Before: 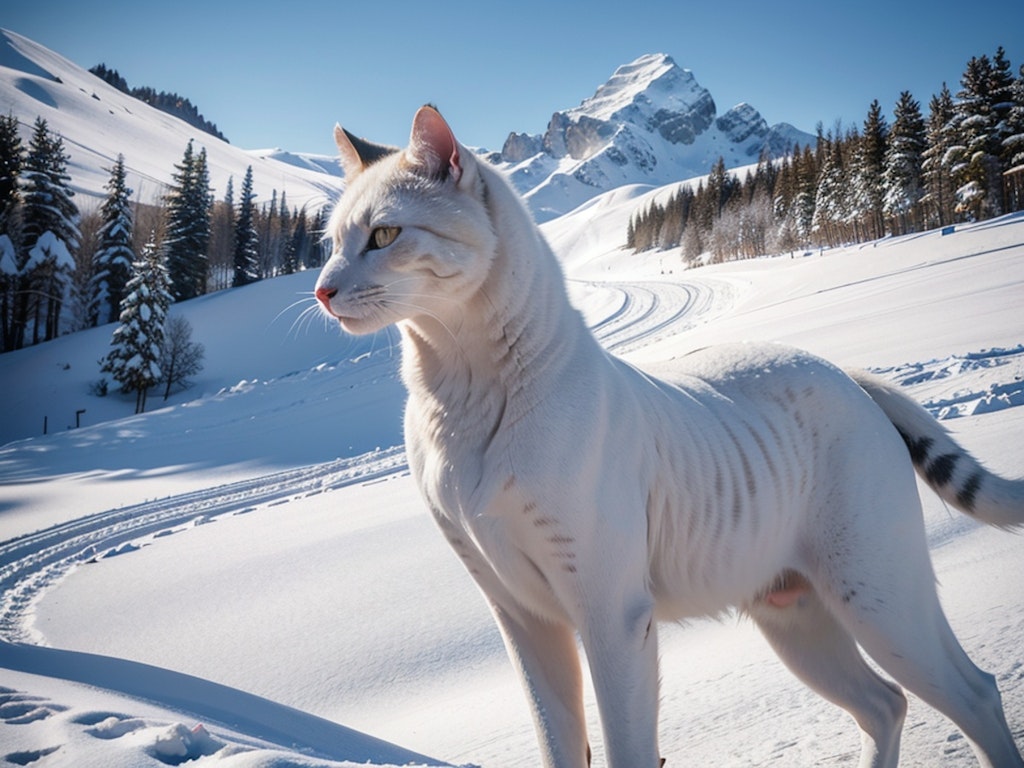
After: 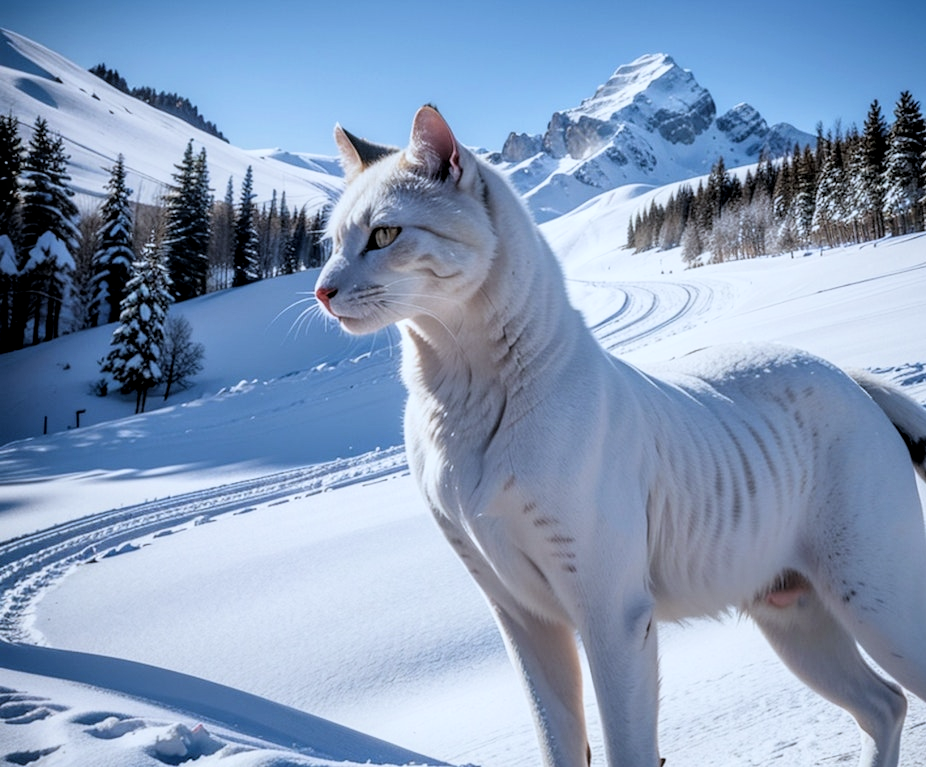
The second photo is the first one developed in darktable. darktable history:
crop: right 9.509%, bottom 0.031%
filmic rgb: black relative exposure -4.93 EV, white relative exposure 2.84 EV, hardness 3.72
local contrast: on, module defaults
white balance: red 0.924, blue 1.095
